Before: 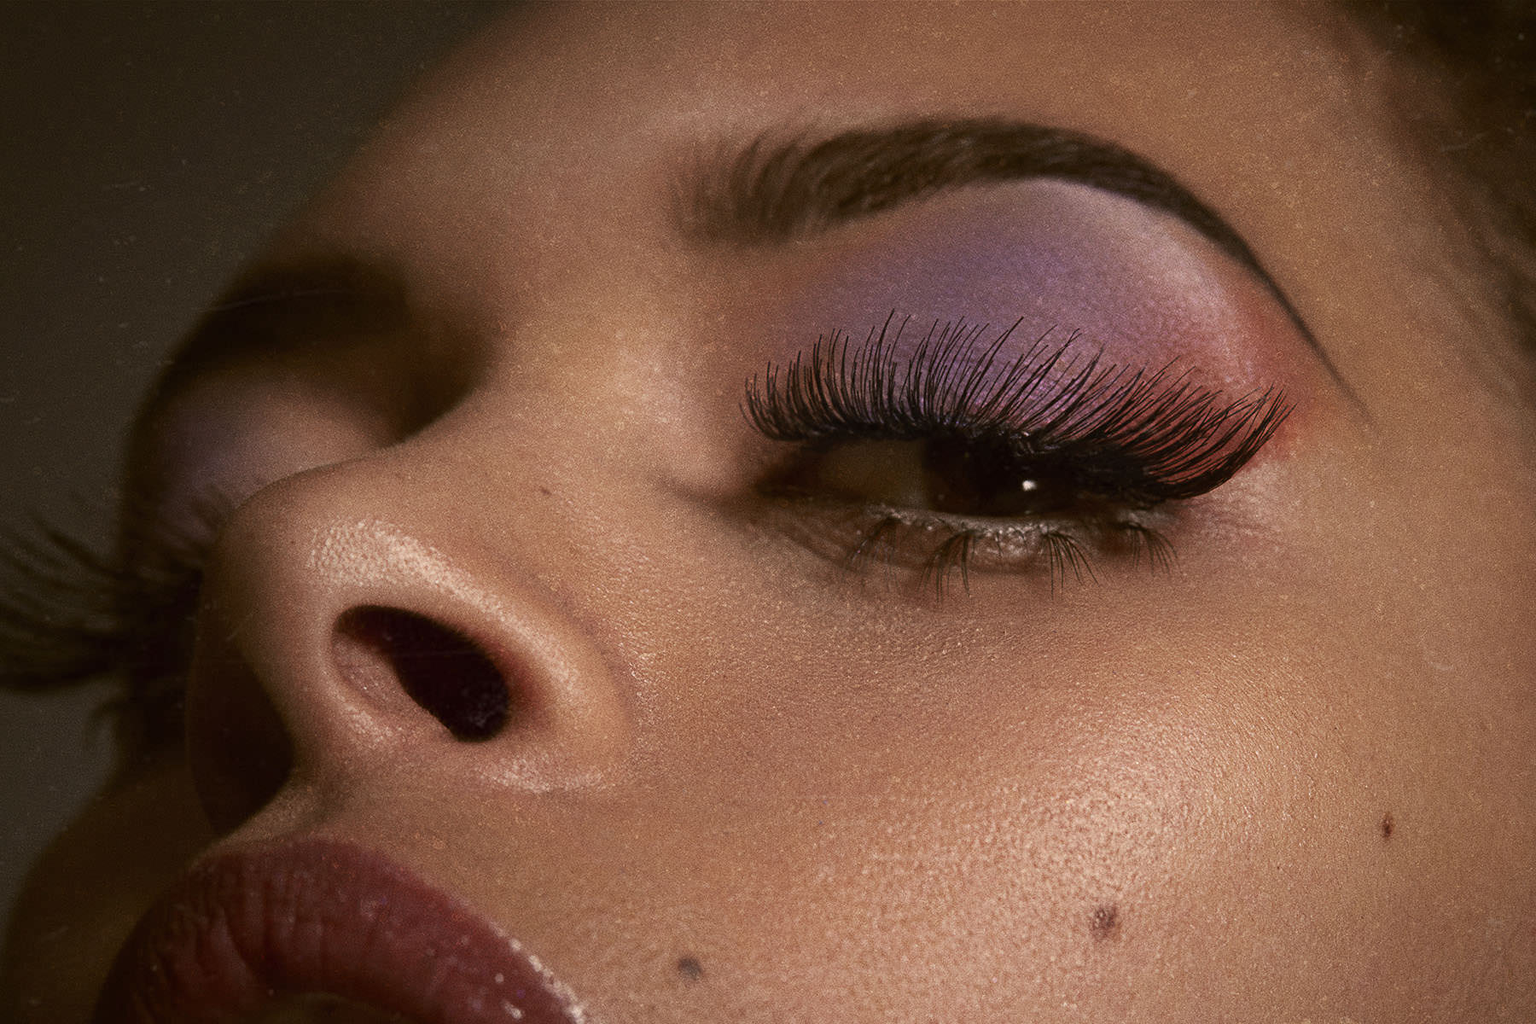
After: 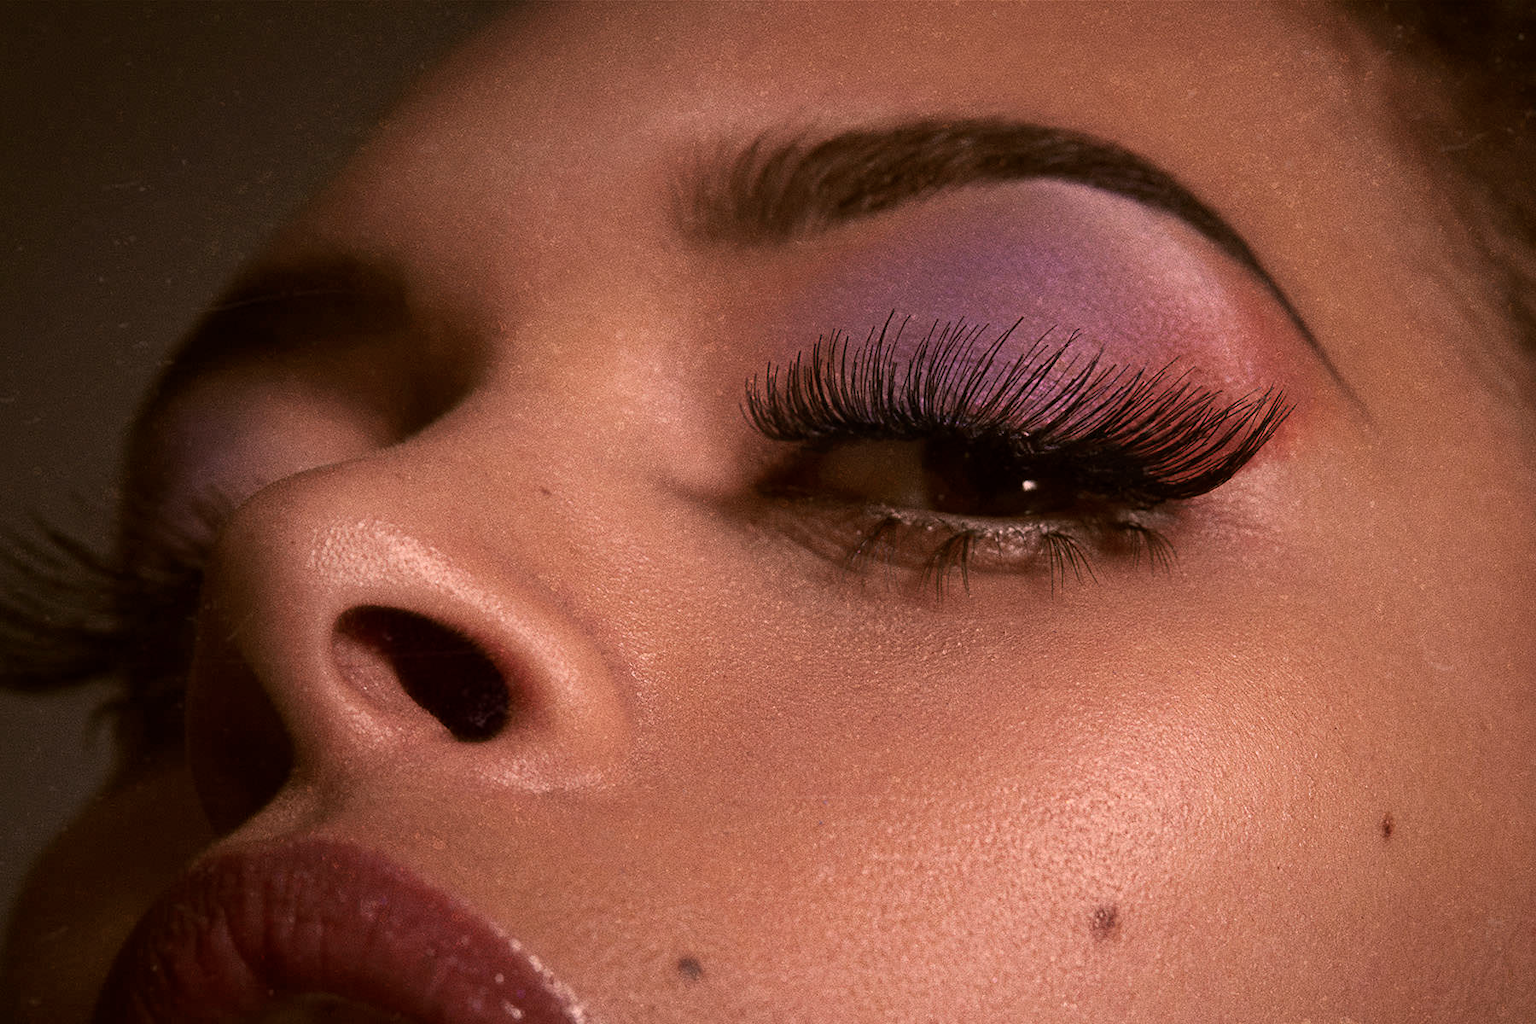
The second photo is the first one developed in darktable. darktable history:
color zones: curves: ch1 [(0, 0.469) (0.001, 0.469) (0.12, 0.446) (0.248, 0.469) (0.5, 0.5) (0.748, 0.5) (0.999, 0.469) (1, 0.469)]
color correction: highlights a* 14.52, highlights b* 4.84
